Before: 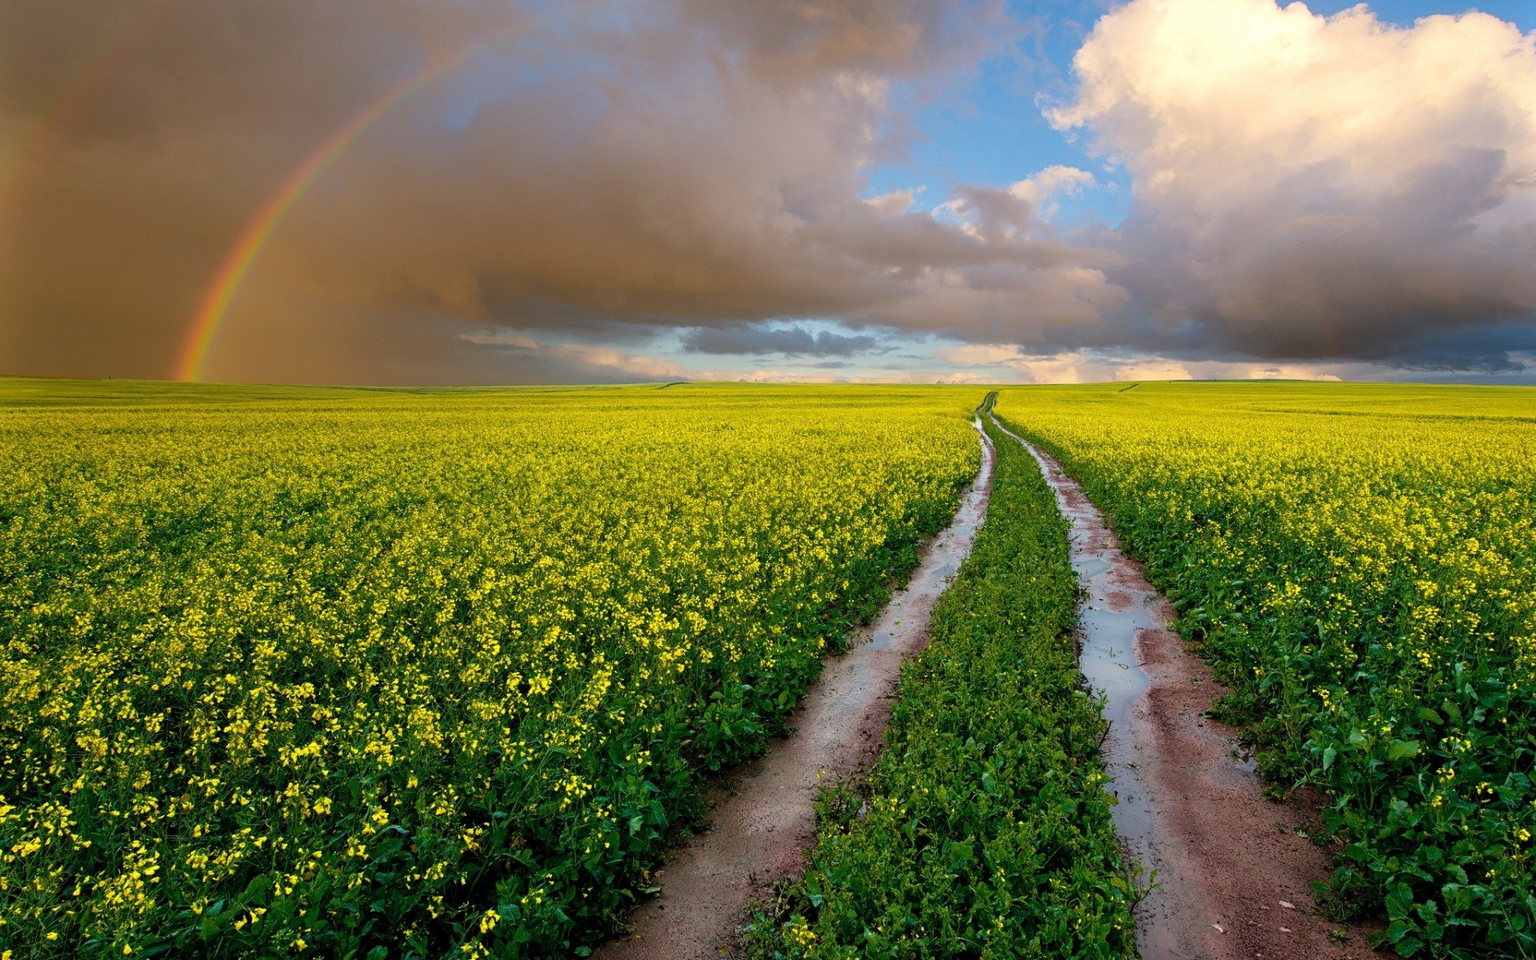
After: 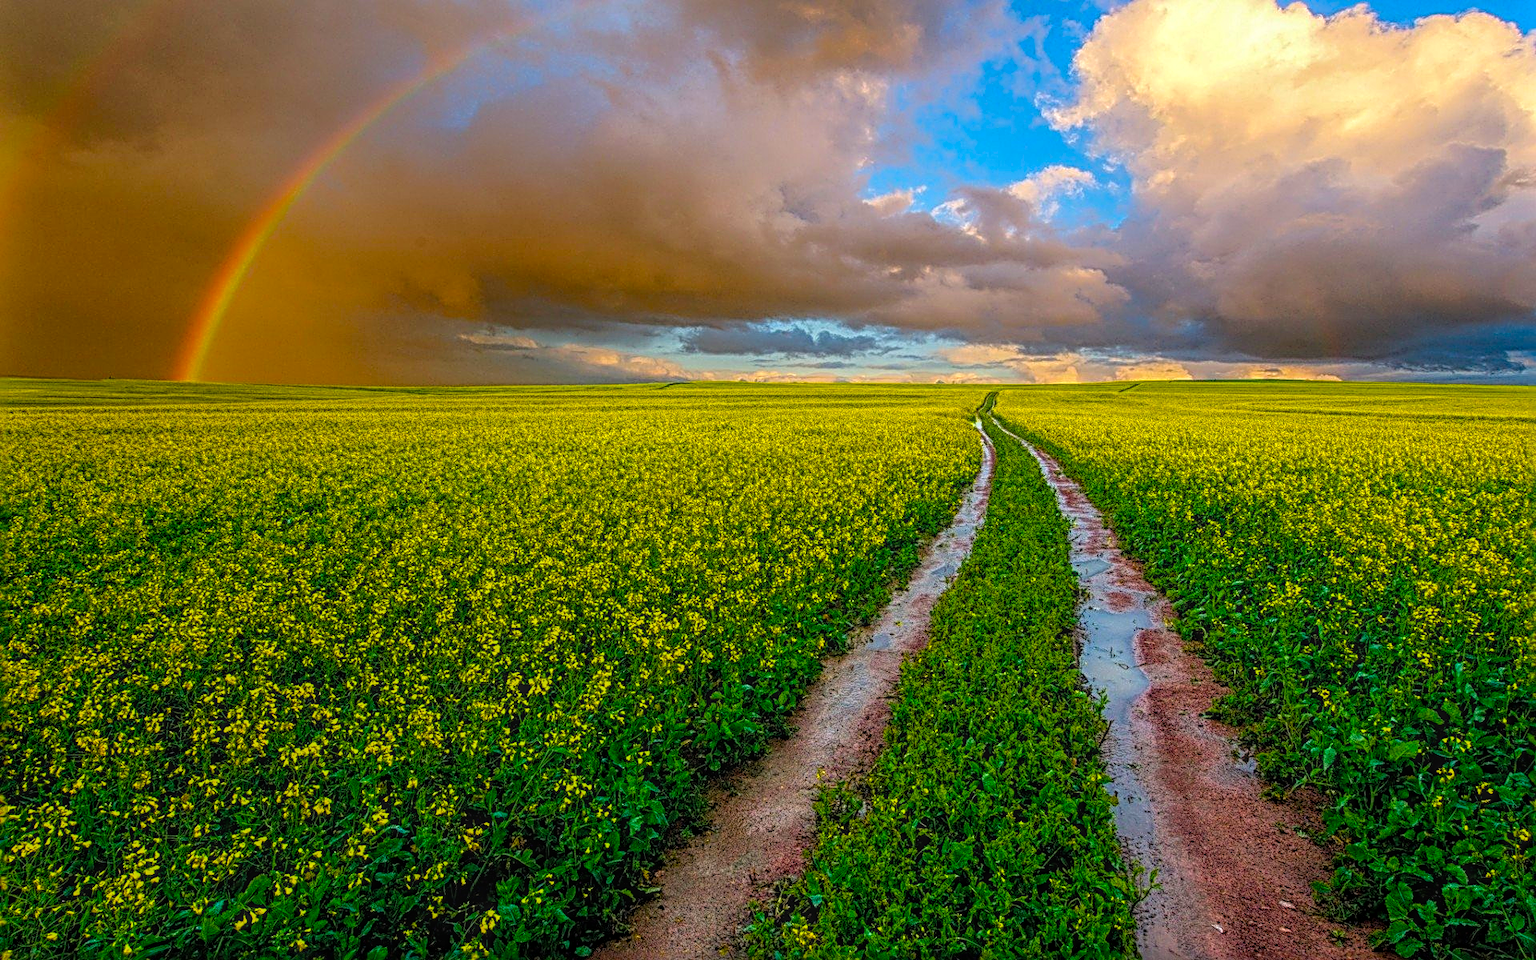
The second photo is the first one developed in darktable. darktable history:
color balance rgb: linear chroma grading › global chroma 15%, perceptual saturation grading › global saturation 30%
sharpen: radius 3.69, amount 0.928
contrast brightness saturation: saturation 0.18
local contrast: highlights 20%, shadows 30%, detail 200%, midtone range 0.2
